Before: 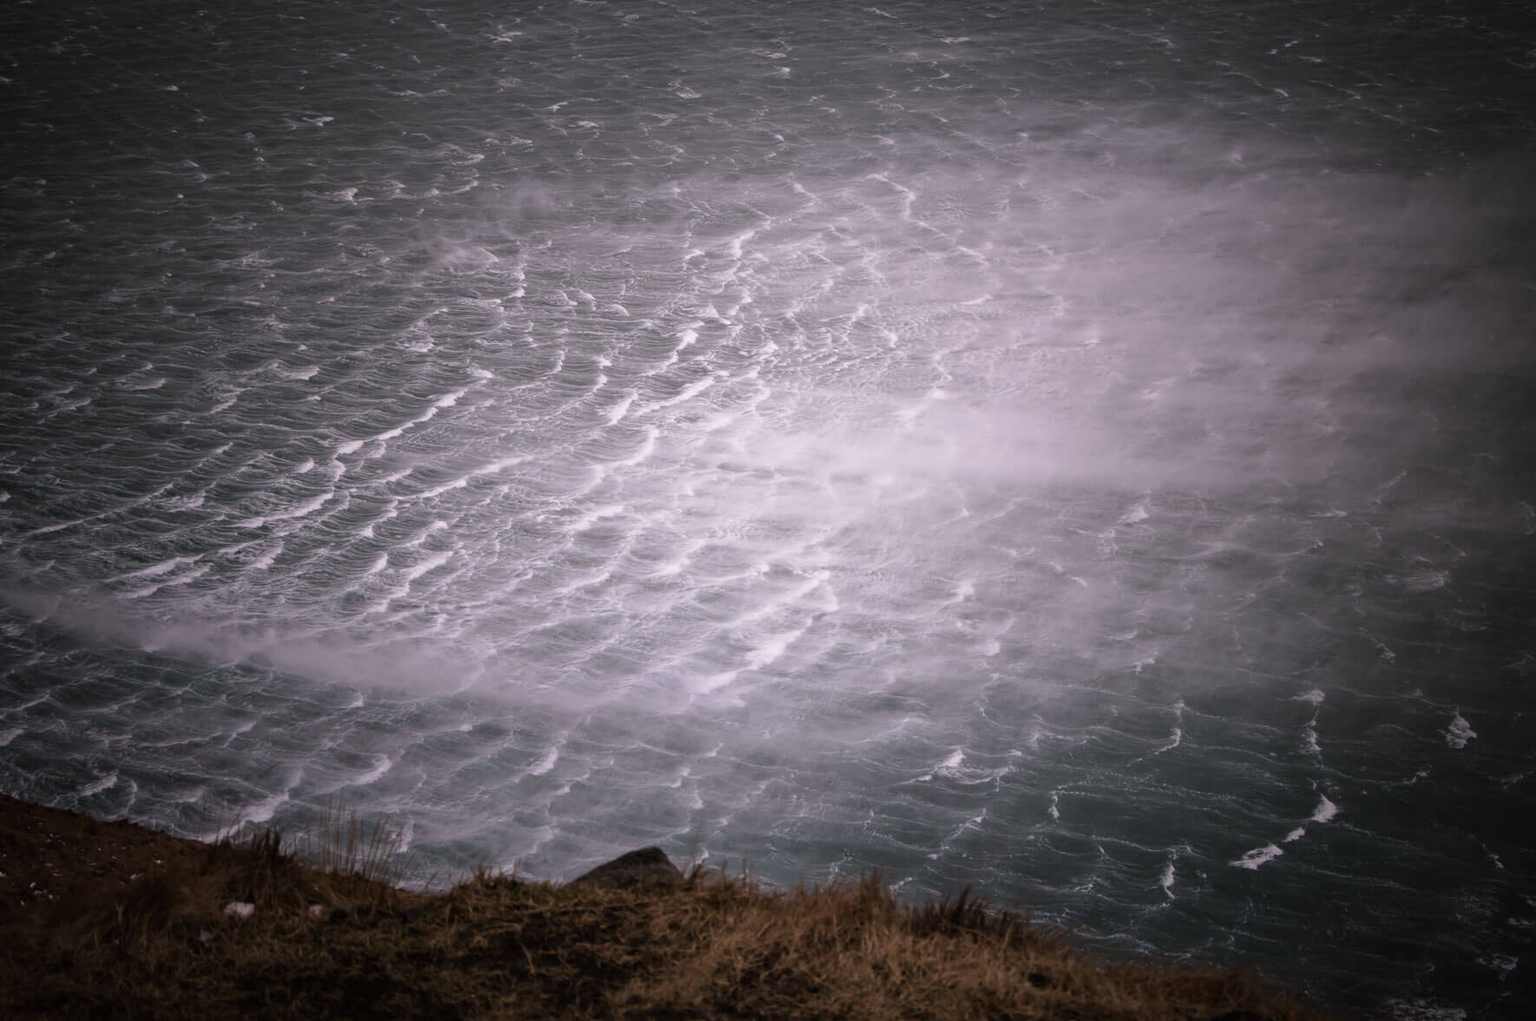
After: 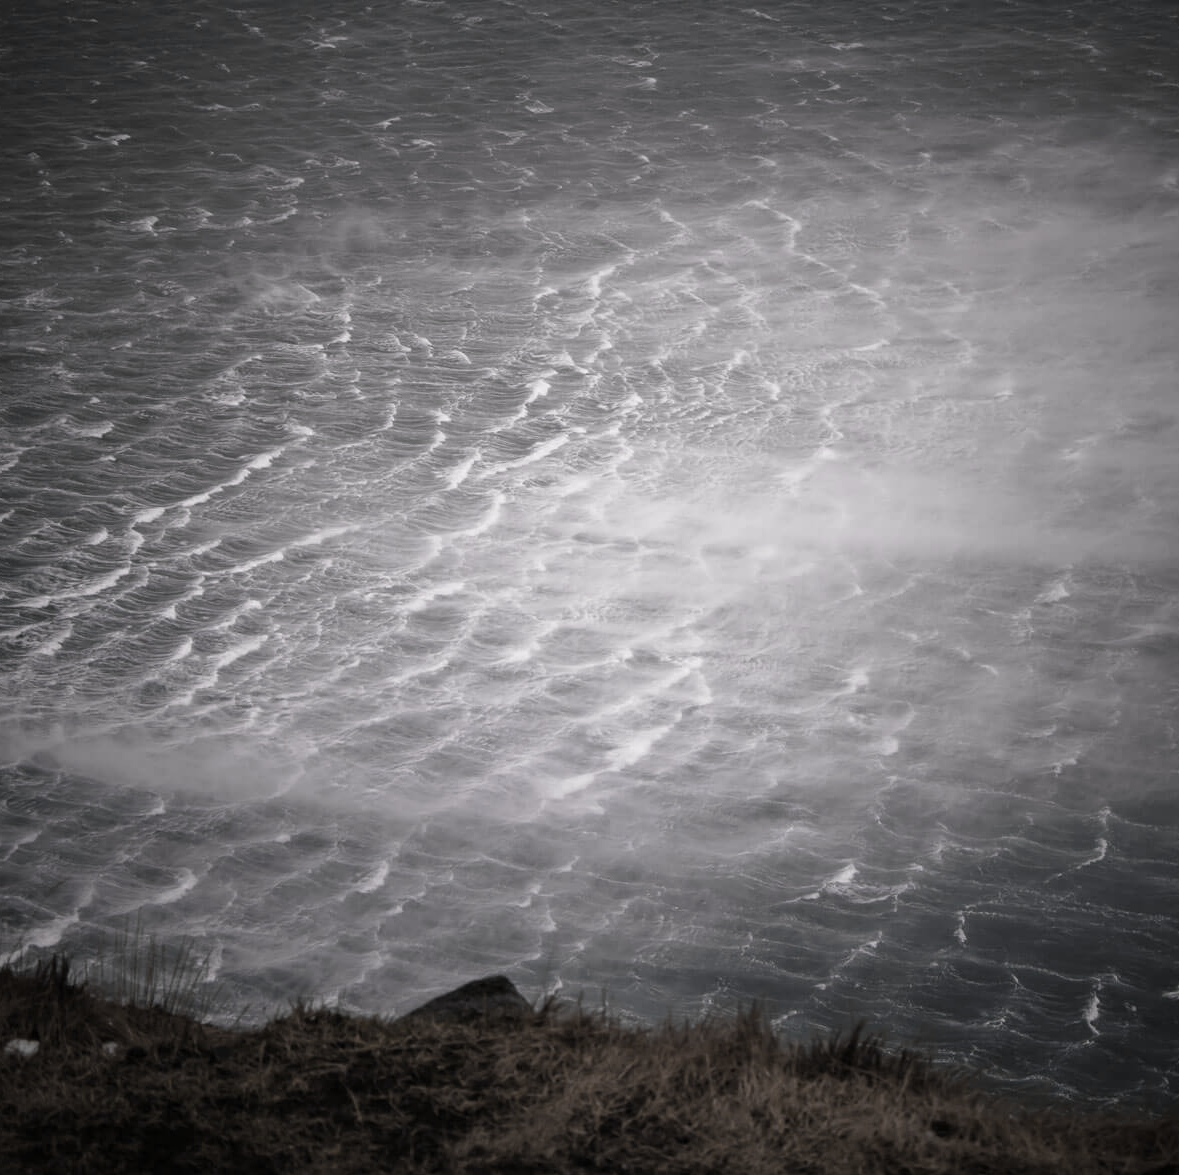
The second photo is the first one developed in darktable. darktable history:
color zones: curves: ch0 [(0, 0.487) (0.241, 0.395) (0.434, 0.373) (0.658, 0.412) (0.838, 0.487)]; ch1 [(0, 0) (0.053, 0.053) (0.211, 0.202) (0.579, 0.259) (0.781, 0.241)]
crop and rotate: left 14.385%, right 18.948%
